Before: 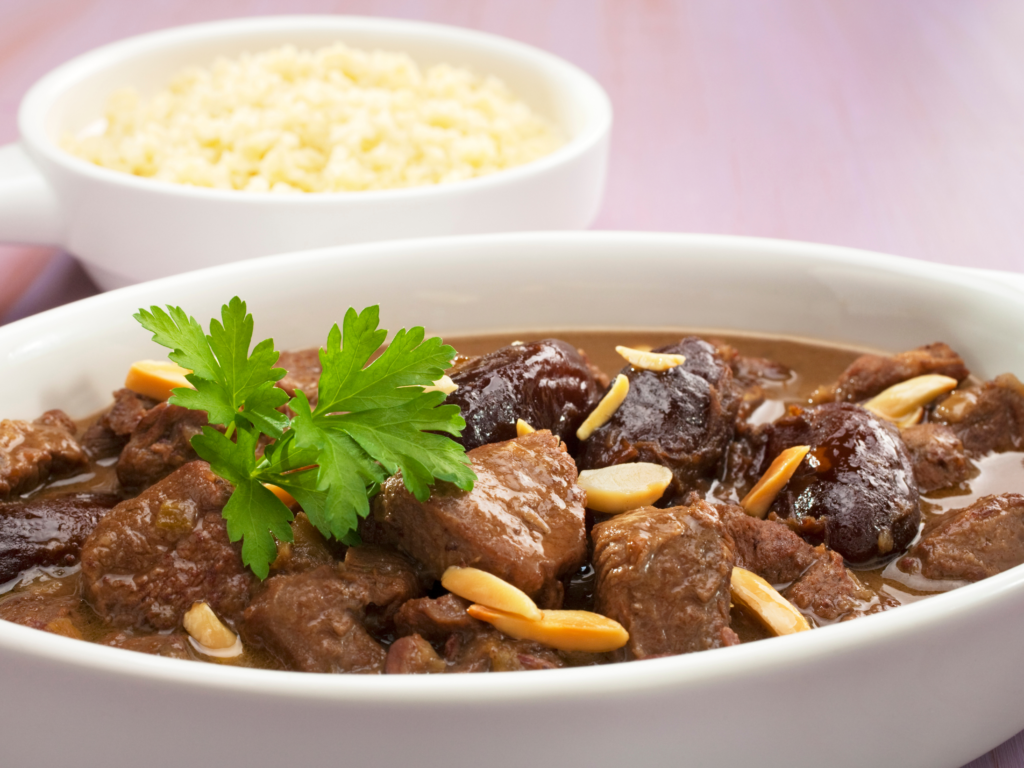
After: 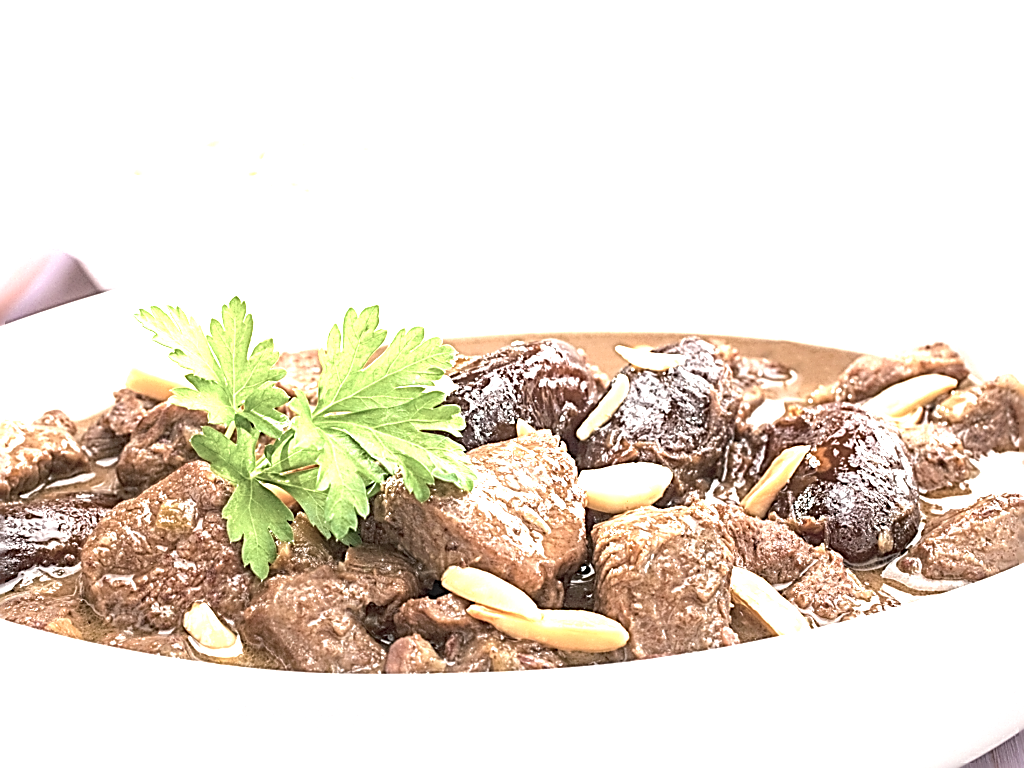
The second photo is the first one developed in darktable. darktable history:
color correction: highlights b* 0.005, saturation 0.595
exposure: black level correction 0, exposure 1.887 EV, compensate exposure bias true, compensate highlight preservation false
sharpen: amount 1.983
local contrast: on, module defaults
